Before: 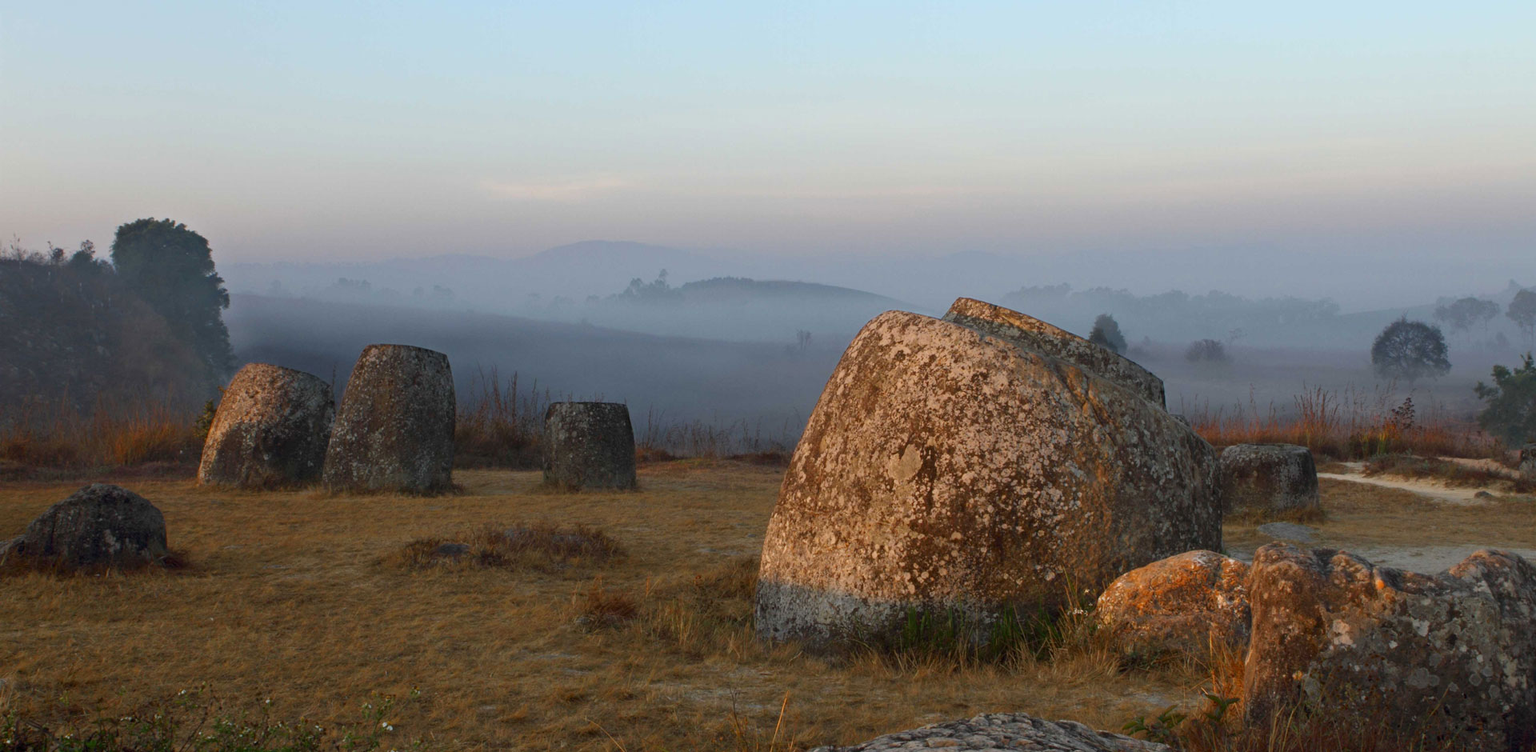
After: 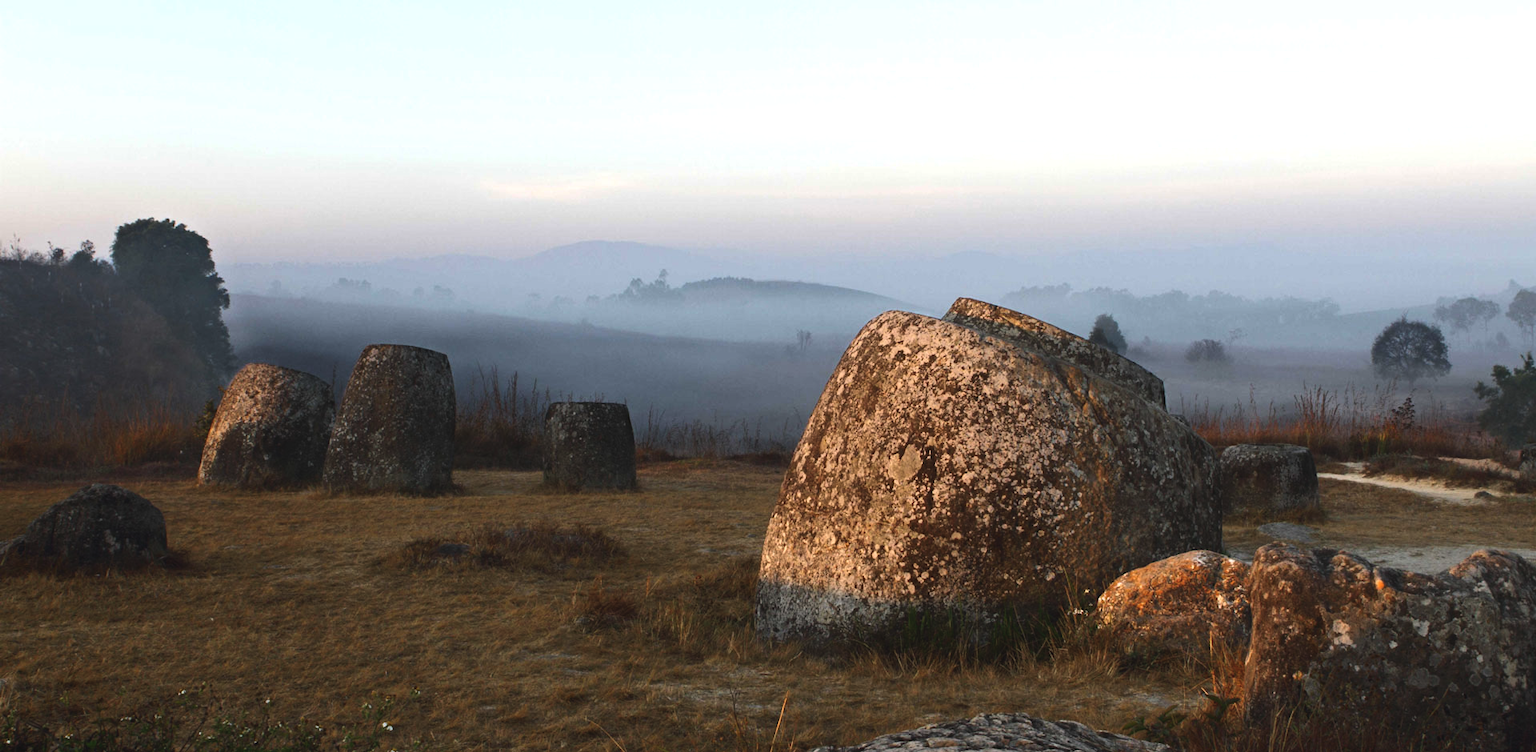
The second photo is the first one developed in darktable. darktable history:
contrast brightness saturation: contrast 0.039, saturation 0.065
exposure: black level correction -0.013, exposure -0.185 EV, compensate highlight preservation false
tone equalizer: -8 EV -1.1 EV, -7 EV -1.03 EV, -6 EV -0.833 EV, -5 EV -0.609 EV, -3 EV 0.556 EV, -2 EV 0.881 EV, -1 EV 0.999 EV, +0 EV 1.05 EV, edges refinement/feathering 500, mask exposure compensation -1.57 EV, preserve details no
